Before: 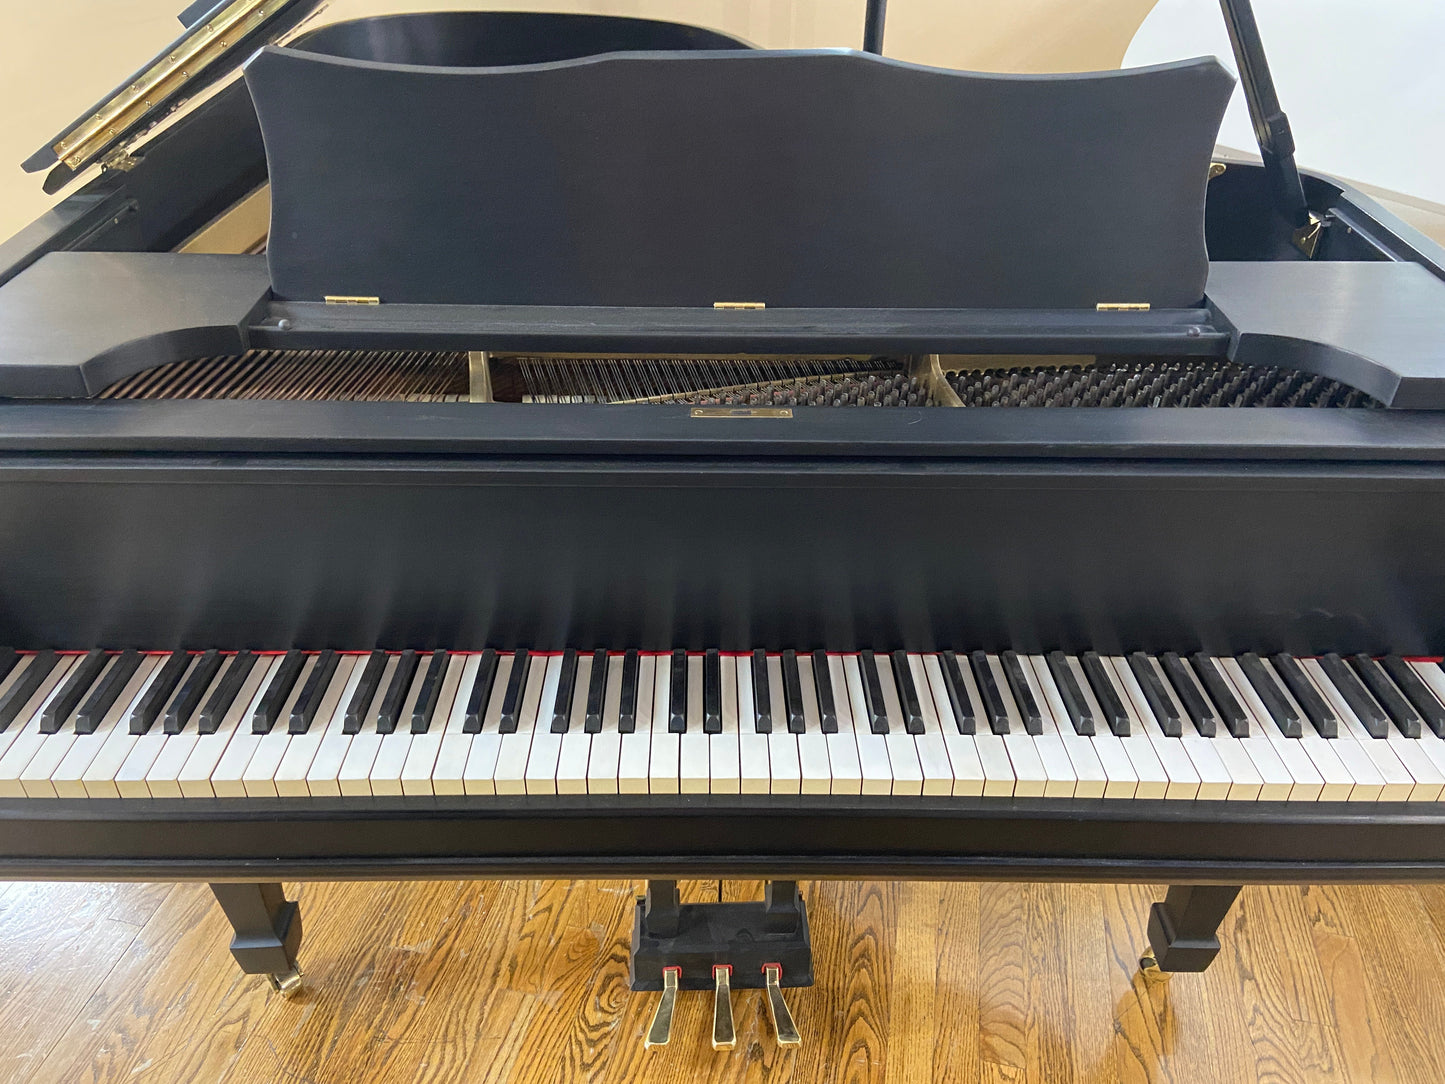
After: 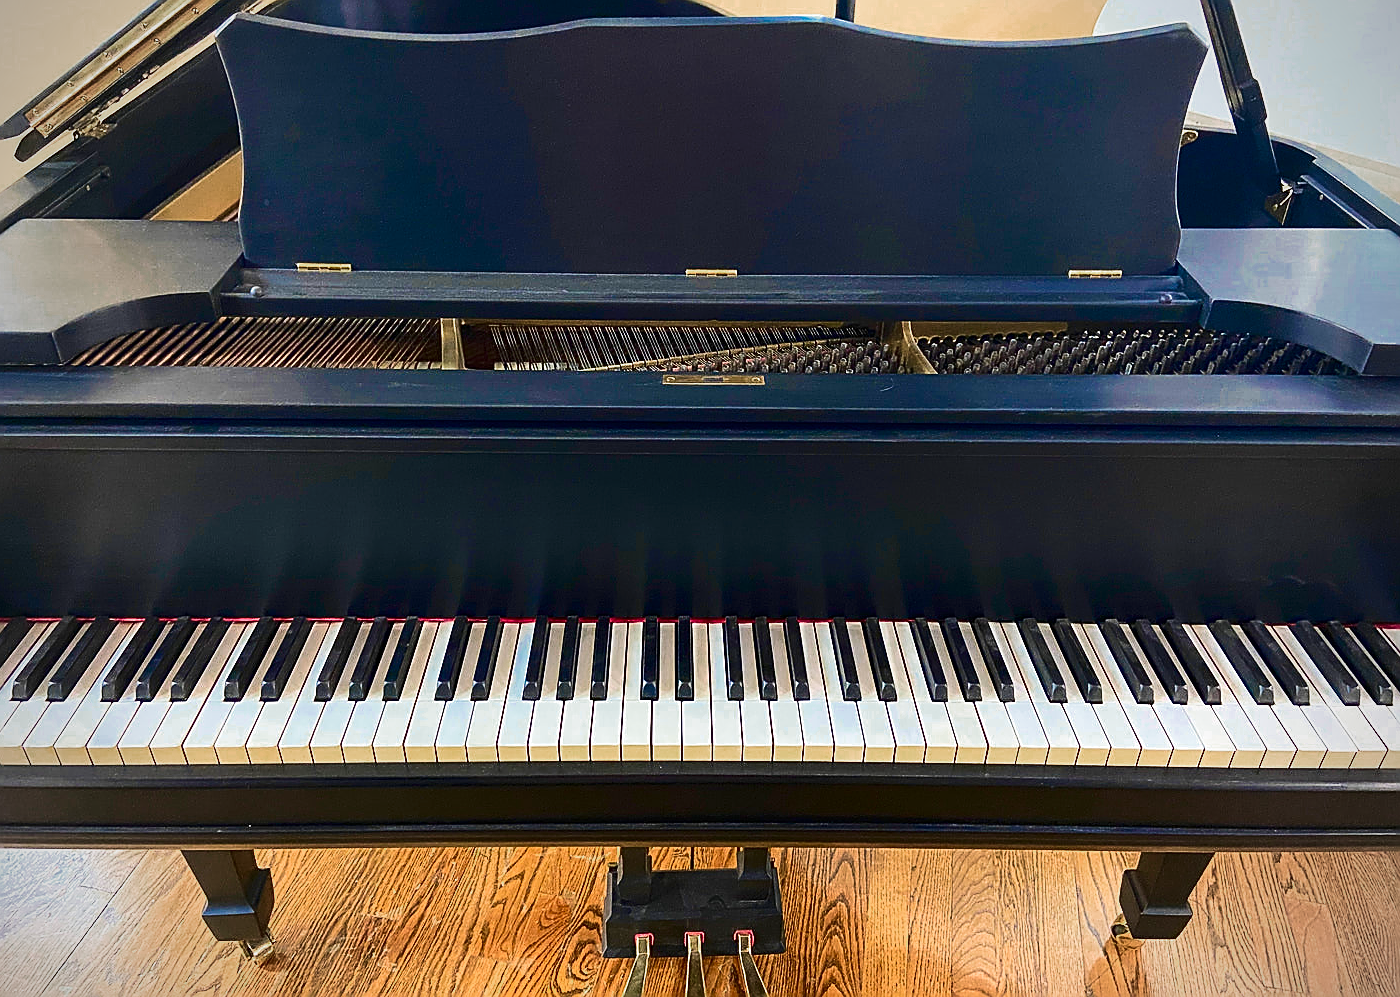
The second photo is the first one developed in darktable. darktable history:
crop: left 2.002%, top 3.112%, right 1.059%, bottom 4.822%
velvia: strength 36.91%
contrast brightness saturation: contrast 0.288
color zones: curves: ch0 [(0, 0.553) (0.123, 0.58) (0.23, 0.419) (0.468, 0.155) (0.605, 0.132) (0.723, 0.063) (0.833, 0.172) (0.921, 0.468)]; ch1 [(0.025, 0.645) (0.229, 0.584) (0.326, 0.551) (0.537, 0.446) (0.599, 0.911) (0.708, 1) (0.805, 0.944)]; ch2 [(0.086, 0.468) (0.254, 0.464) (0.638, 0.564) (0.702, 0.592) (0.768, 0.564)]
vignetting: unbound false
tone equalizer: on, module defaults
sharpen: radius 1.408, amount 1.248, threshold 0.628
